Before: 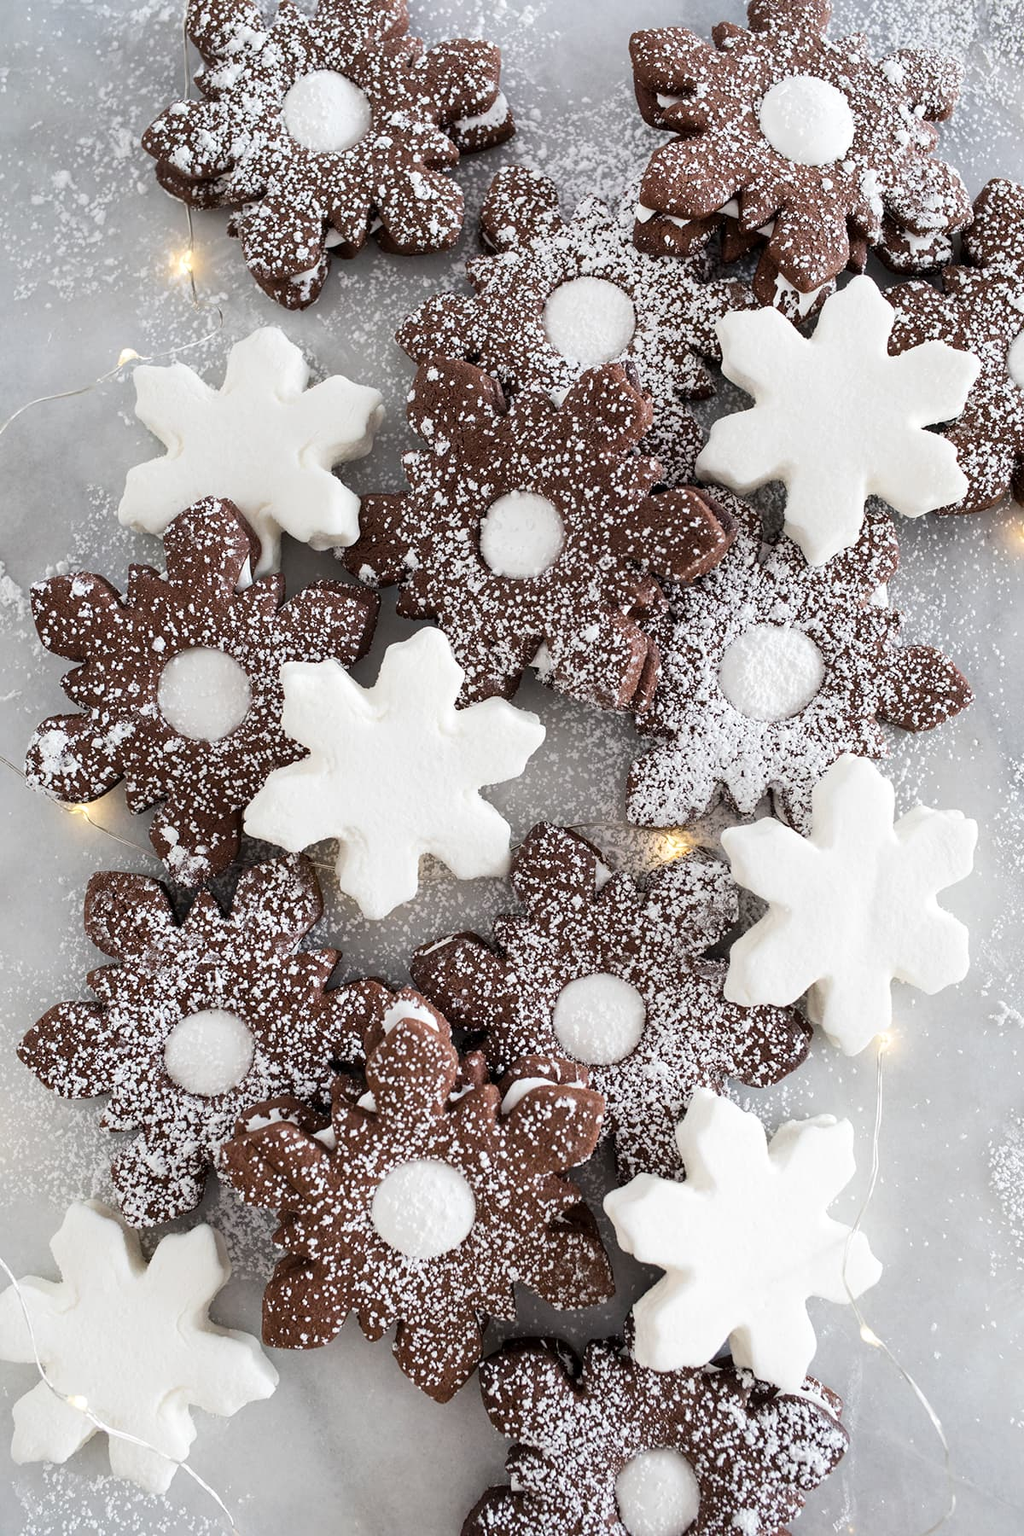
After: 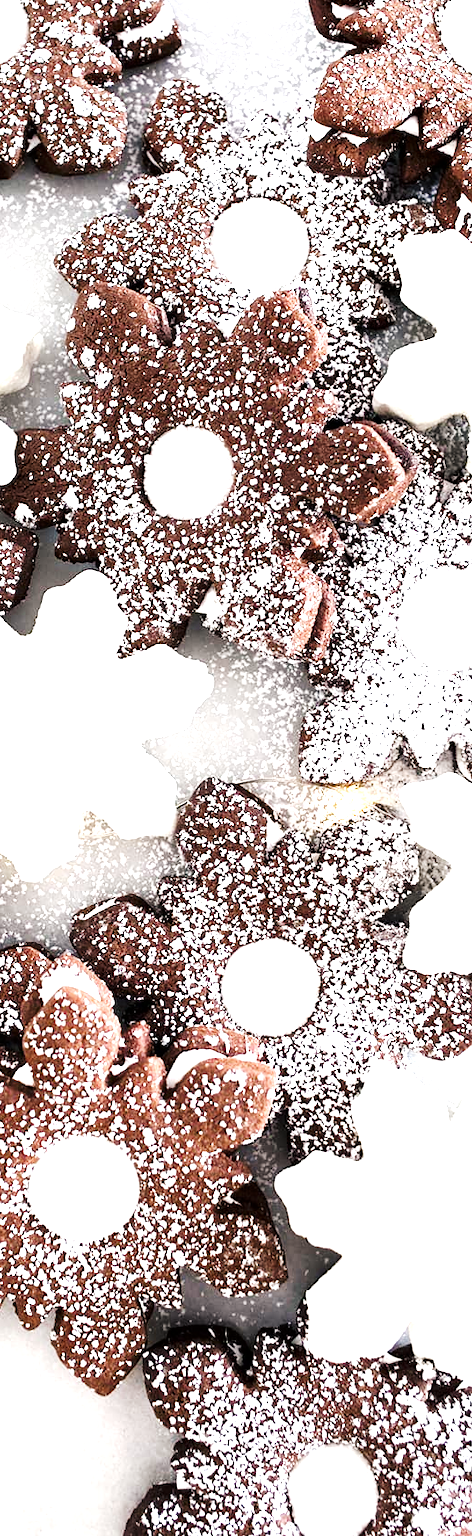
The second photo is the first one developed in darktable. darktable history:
contrast brightness saturation: contrast 0.034, brightness -0.035
color balance rgb: shadows lift › chroma 3.127%, shadows lift › hue 240.55°, perceptual saturation grading › global saturation 0.382%, perceptual saturation grading › highlights -19.687%, perceptual saturation grading › shadows 20.559%
crop: left 33.716%, top 5.942%, right 22.83%
exposure: black level correction 0, exposure 1 EV, compensate exposure bias true, compensate highlight preservation false
tone curve: curves: ch0 [(0, 0) (0.055, 0.031) (0.282, 0.215) (0.729, 0.785) (1, 1)], preserve colors none
tone equalizer: -8 EV -0.735 EV, -7 EV -0.705 EV, -6 EV -0.626 EV, -5 EV -0.361 EV, -3 EV 0.393 EV, -2 EV 0.6 EV, -1 EV 0.679 EV, +0 EV 0.75 EV
